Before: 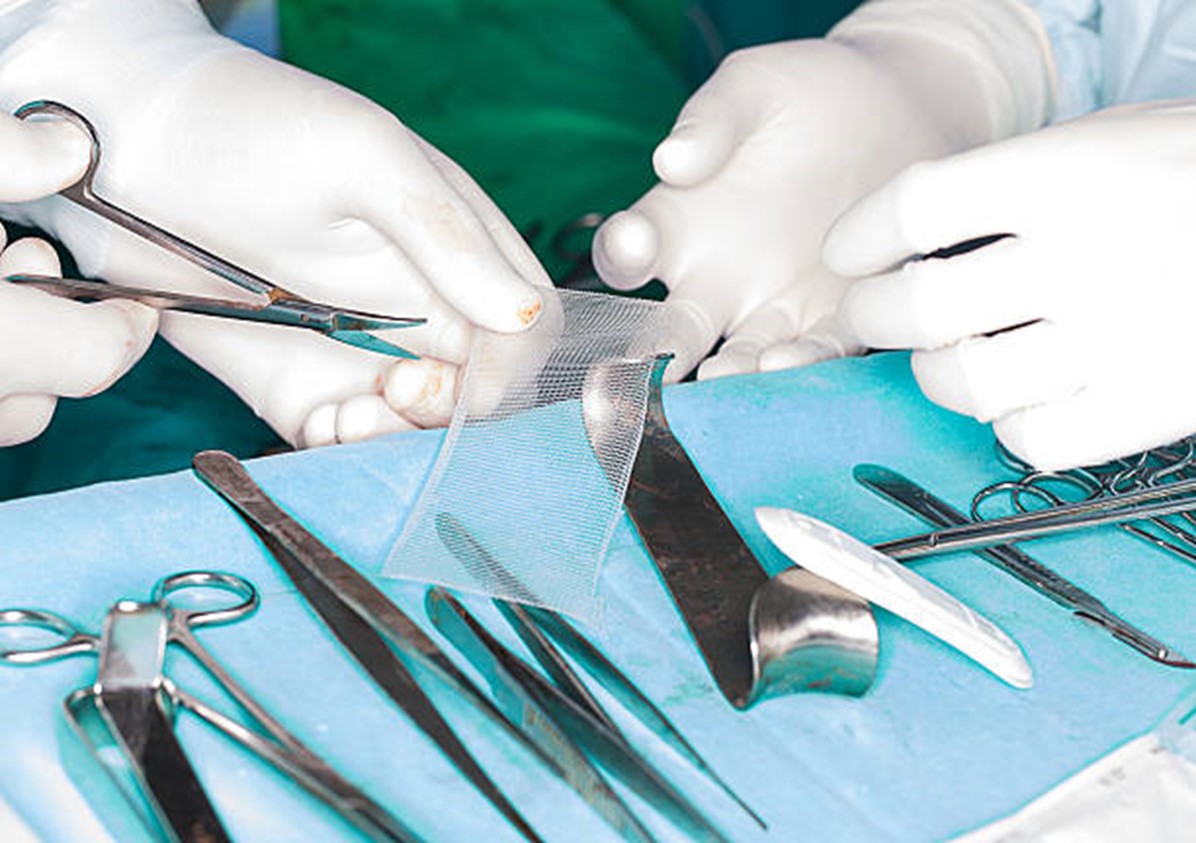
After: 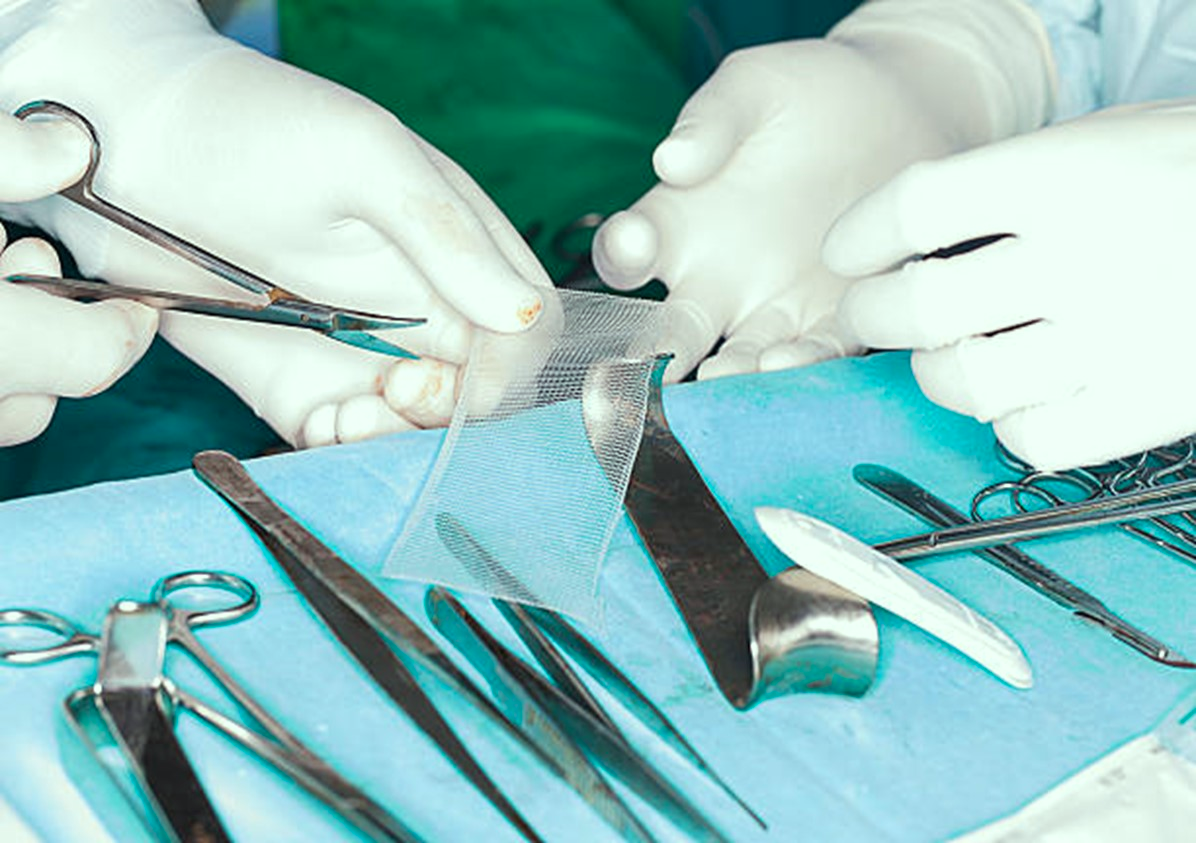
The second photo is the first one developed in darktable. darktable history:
color correction: highlights a* -8.31, highlights b* 3.16
